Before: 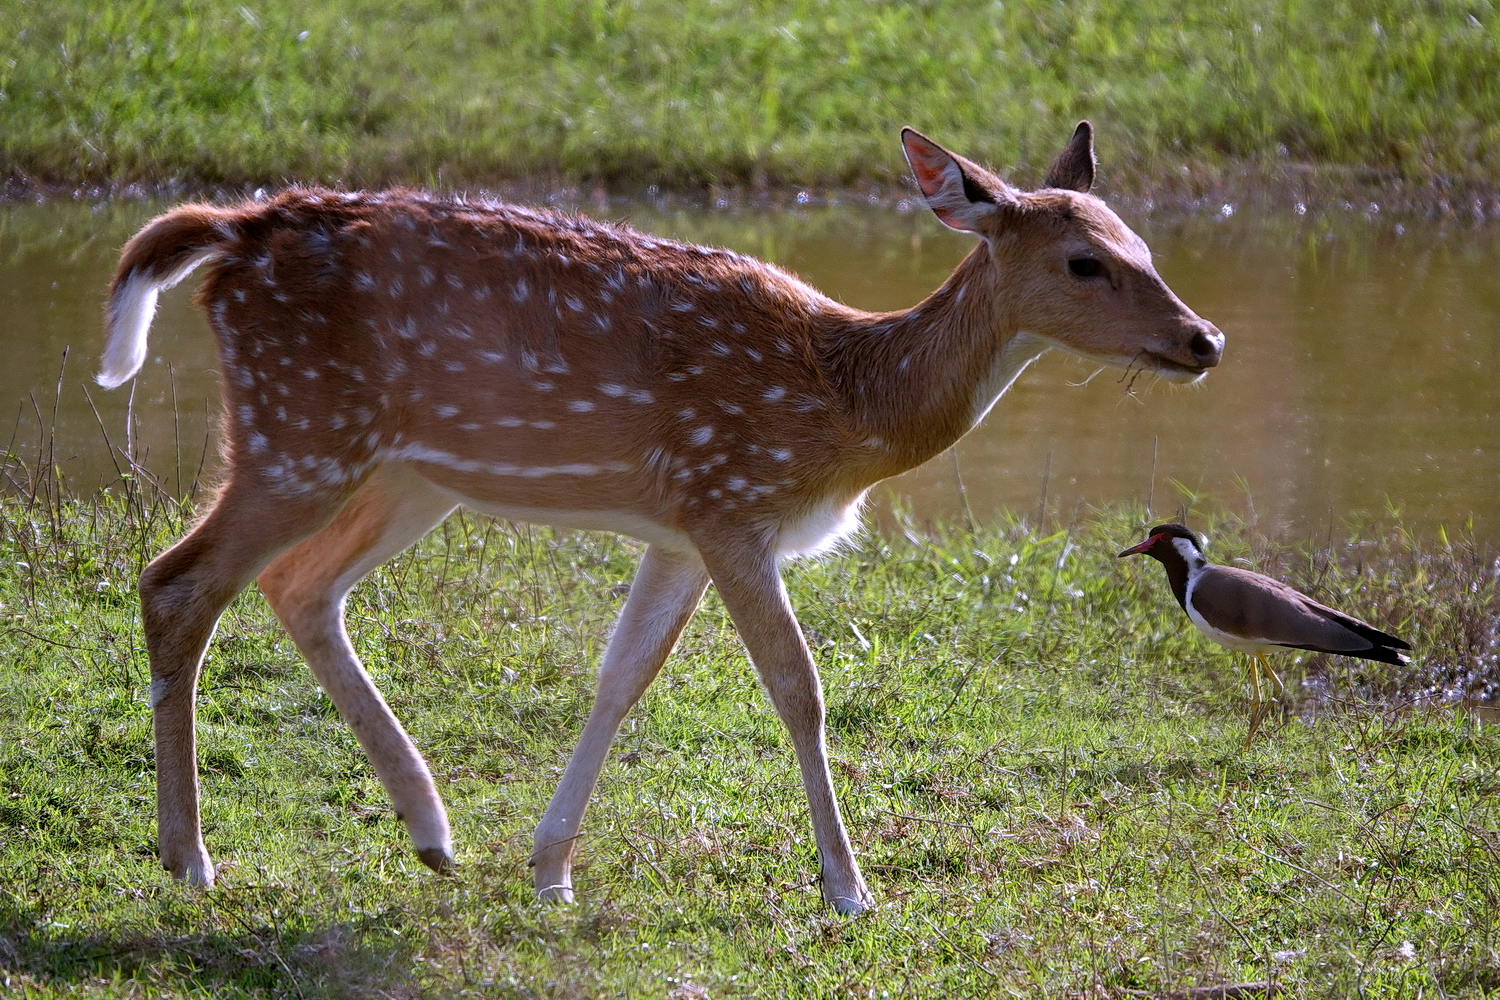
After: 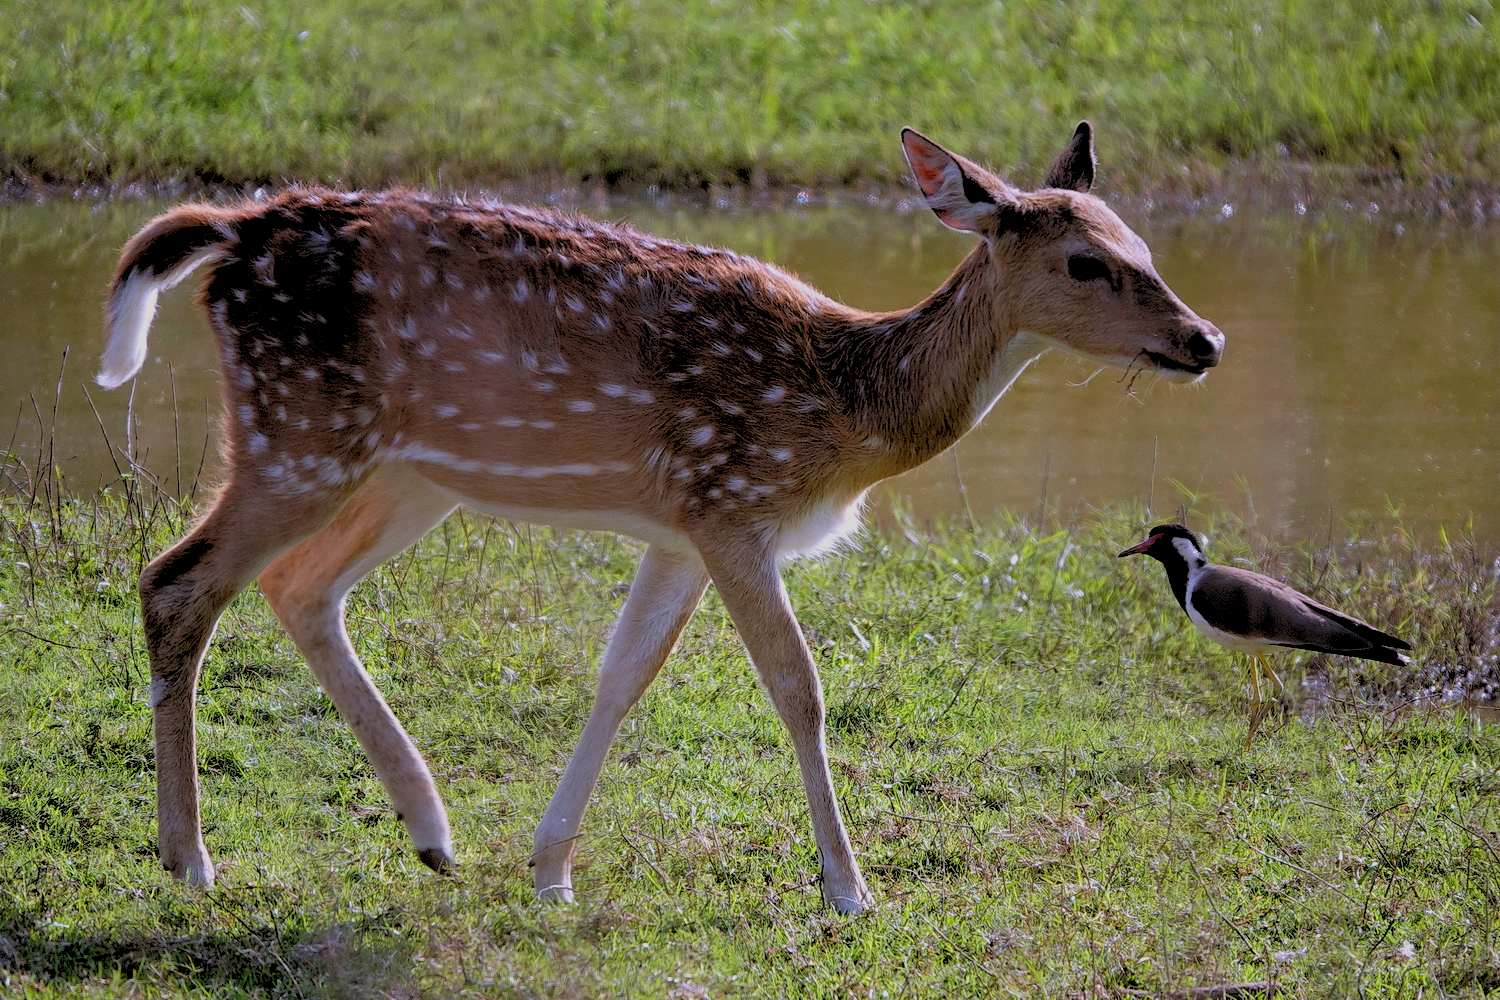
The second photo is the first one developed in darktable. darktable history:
rgb levels: preserve colors sum RGB, levels [[0.038, 0.433, 0.934], [0, 0.5, 1], [0, 0.5, 1]]
exposure: exposure -0.36 EV, compensate highlight preservation false
